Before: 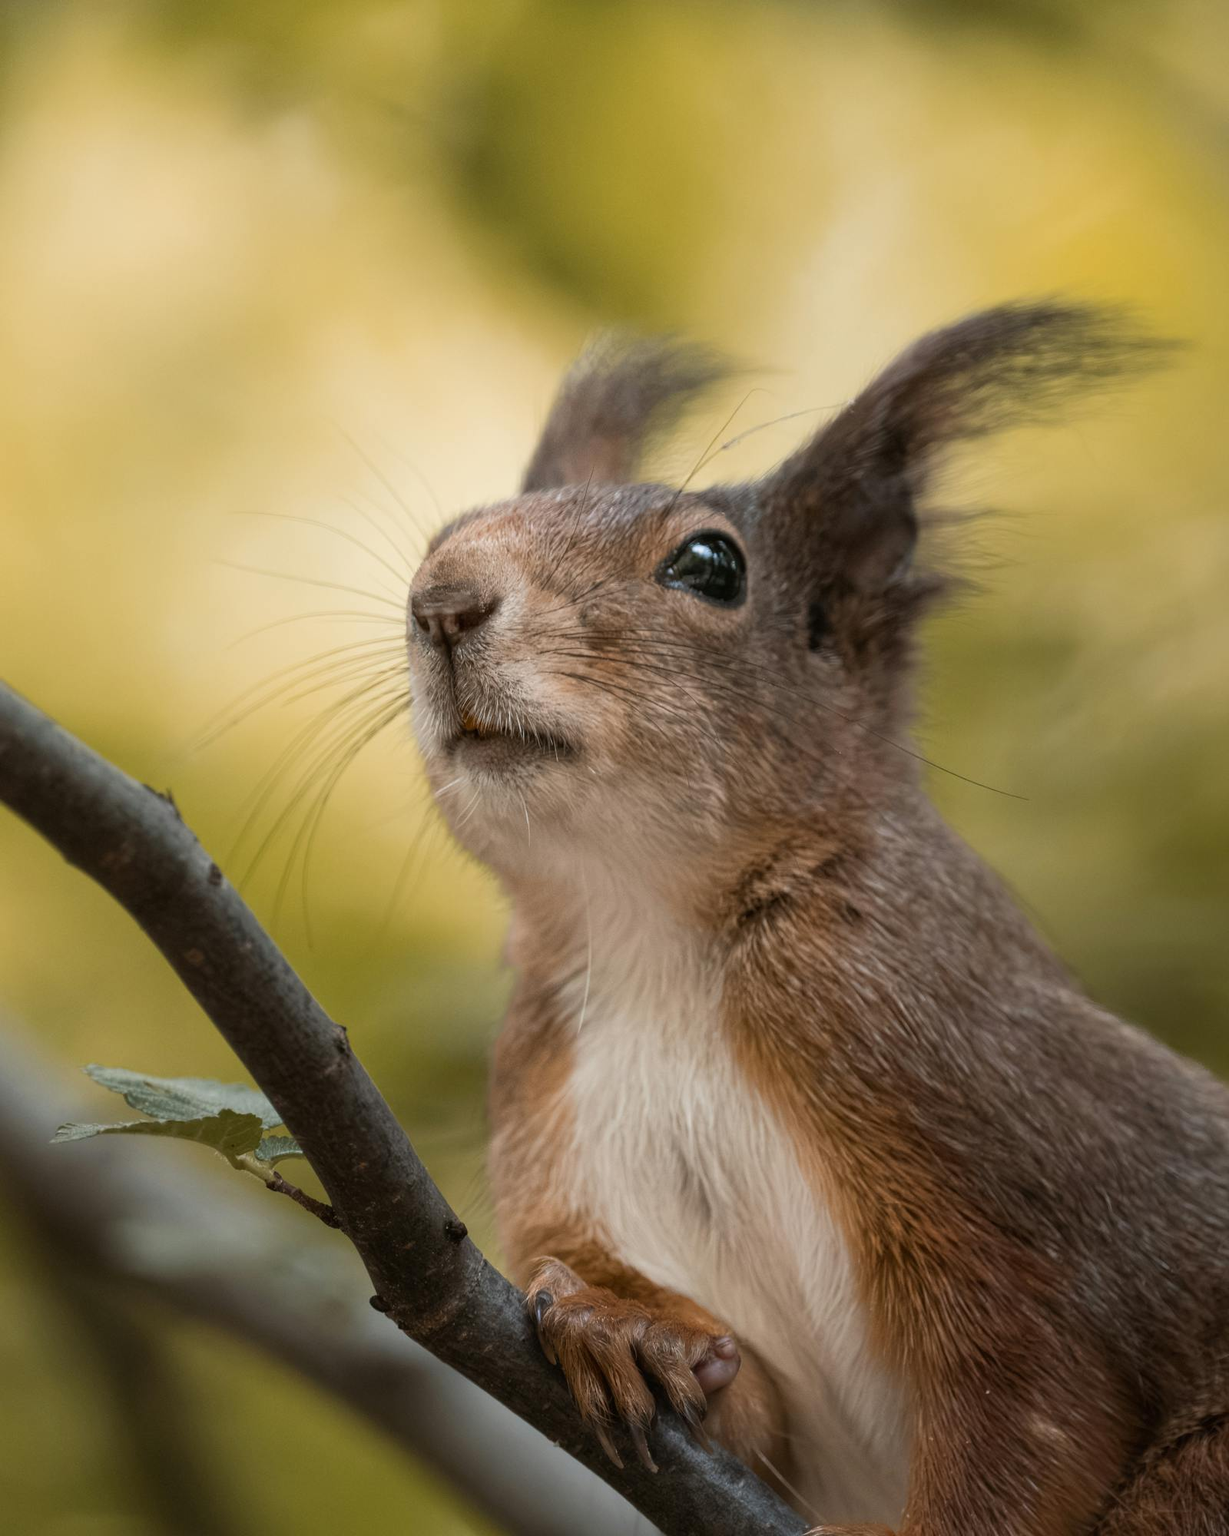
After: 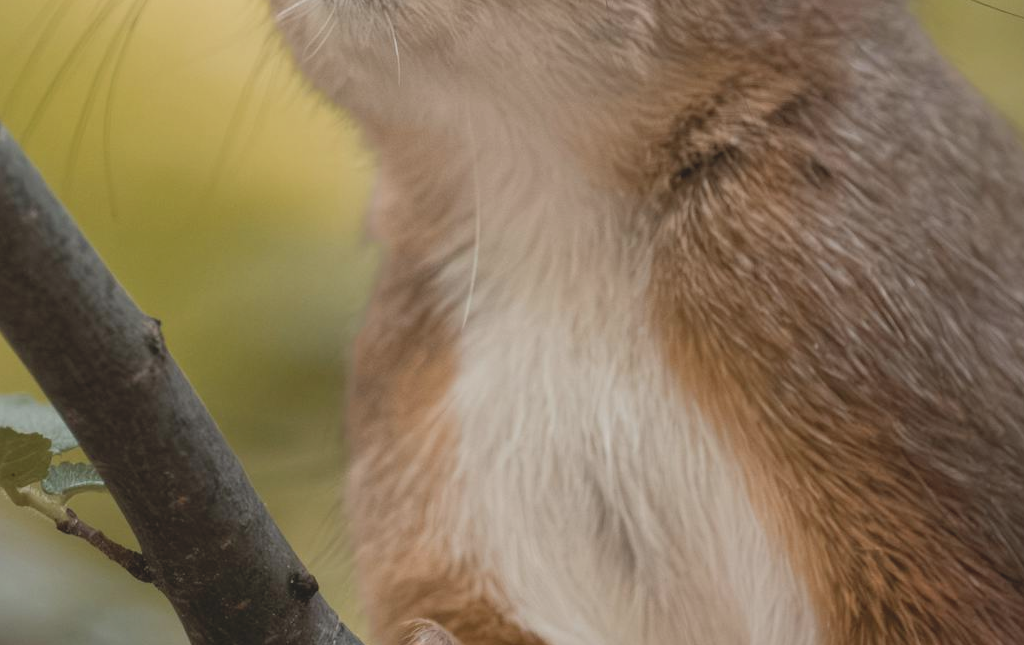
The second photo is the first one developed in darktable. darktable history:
crop: left 18.134%, top 50.875%, right 17.548%, bottom 16.839%
contrast brightness saturation: contrast -0.157, brightness 0.05, saturation -0.117
